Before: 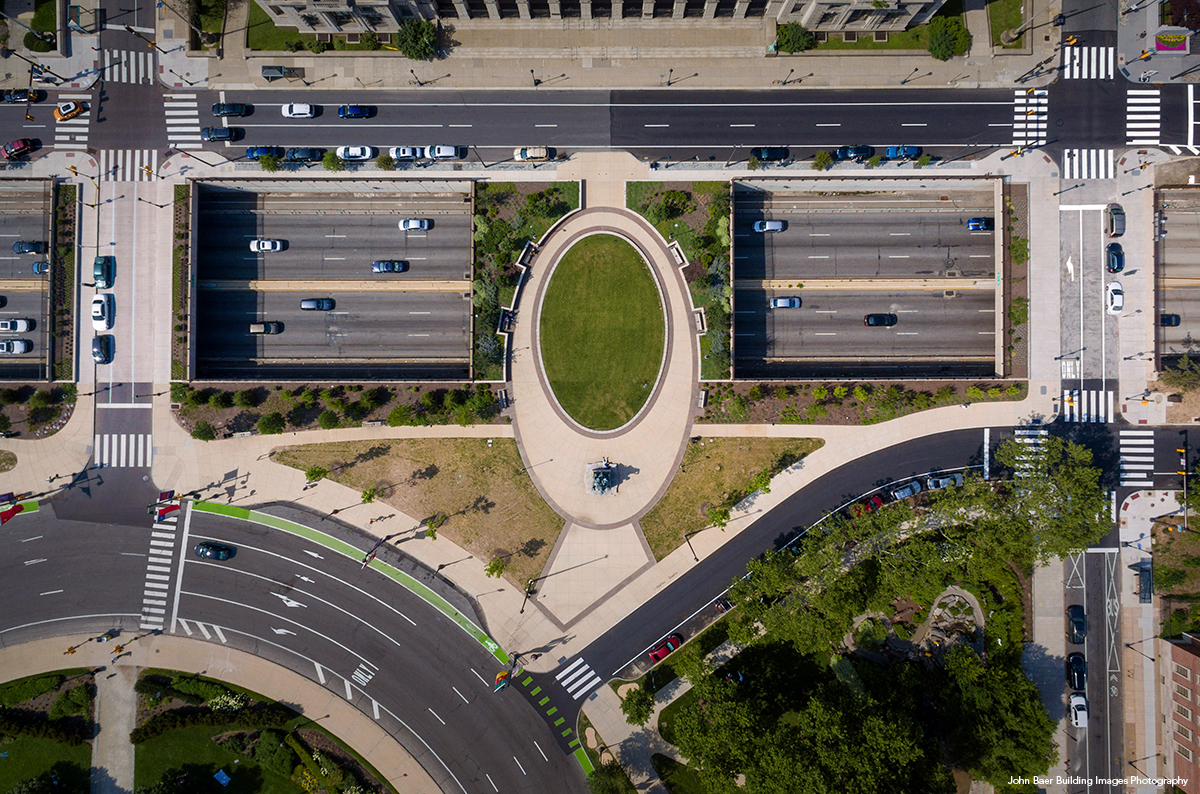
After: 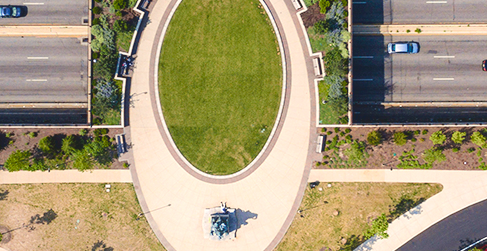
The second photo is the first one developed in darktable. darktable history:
color balance rgb: highlights gain › chroma 2.247%, highlights gain › hue 75.38°, perceptual saturation grading › global saturation 0.09%, perceptual saturation grading › highlights -32.383%, perceptual saturation grading › mid-tones 5.16%, perceptual saturation grading › shadows 17.547%, global vibrance 20%
exposure: black level correction 0, exposure 0.694 EV, compensate exposure bias true, compensate highlight preservation false
local contrast: highlights 69%, shadows 65%, detail 81%, midtone range 0.322
crop: left 31.868%, top 32.156%, right 27.517%, bottom 36.194%
tone curve: curves: ch0 [(0, 0.024) (0.049, 0.038) (0.176, 0.162) (0.33, 0.331) (0.432, 0.475) (0.601, 0.665) (0.843, 0.876) (1, 1)]; ch1 [(0, 0) (0.339, 0.358) (0.445, 0.439) (0.476, 0.47) (0.504, 0.504) (0.53, 0.511) (0.557, 0.558) (0.627, 0.635) (0.728, 0.746) (1, 1)]; ch2 [(0, 0) (0.327, 0.324) (0.417, 0.44) (0.46, 0.453) (0.502, 0.504) (0.526, 0.52) (0.54, 0.564) (0.606, 0.626) (0.76, 0.75) (1, 1)], color space Lab, linked channels
